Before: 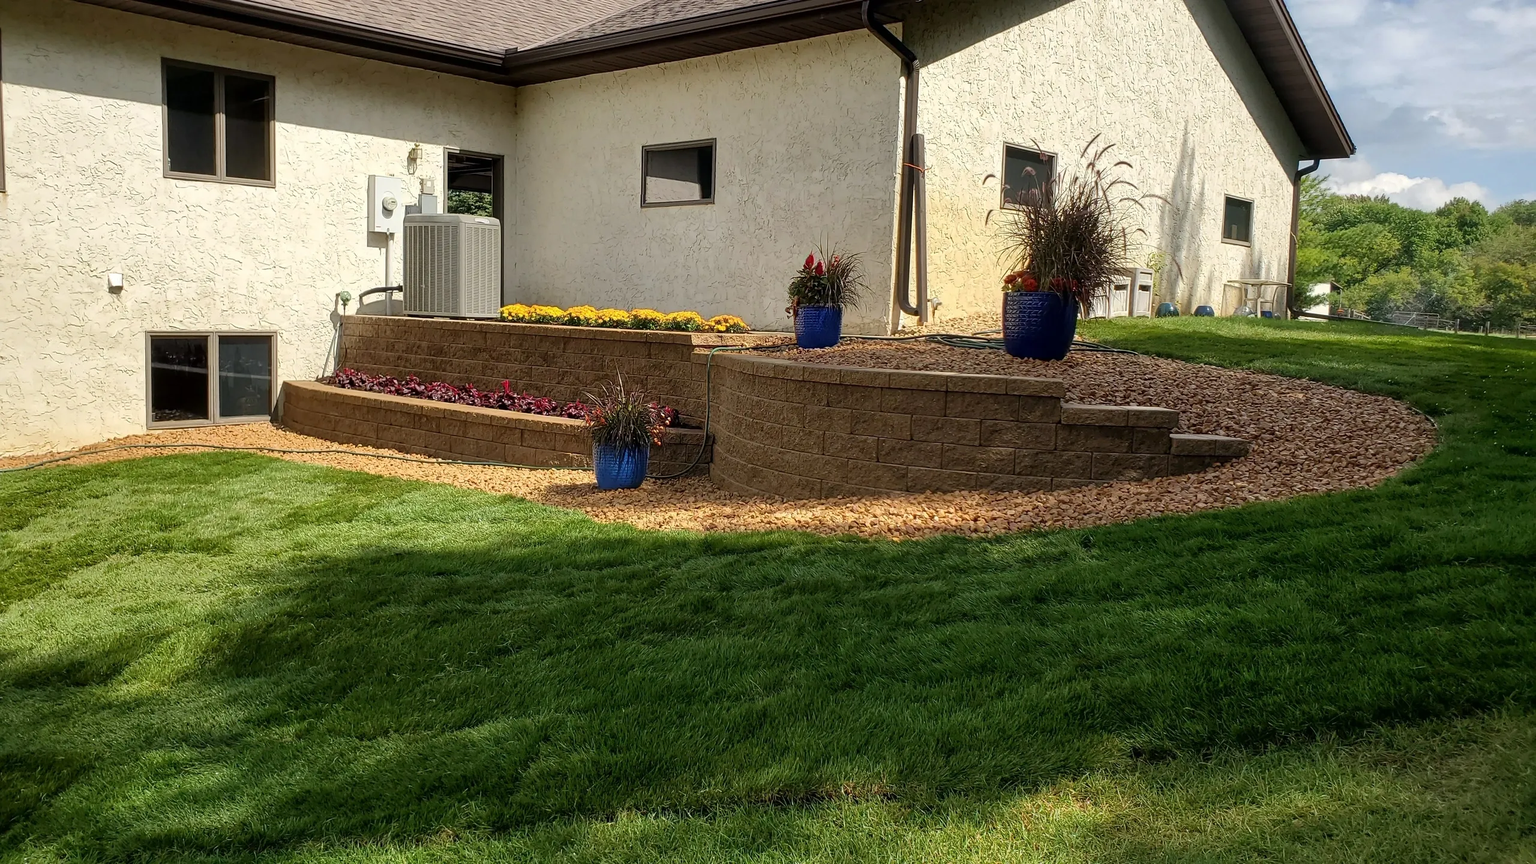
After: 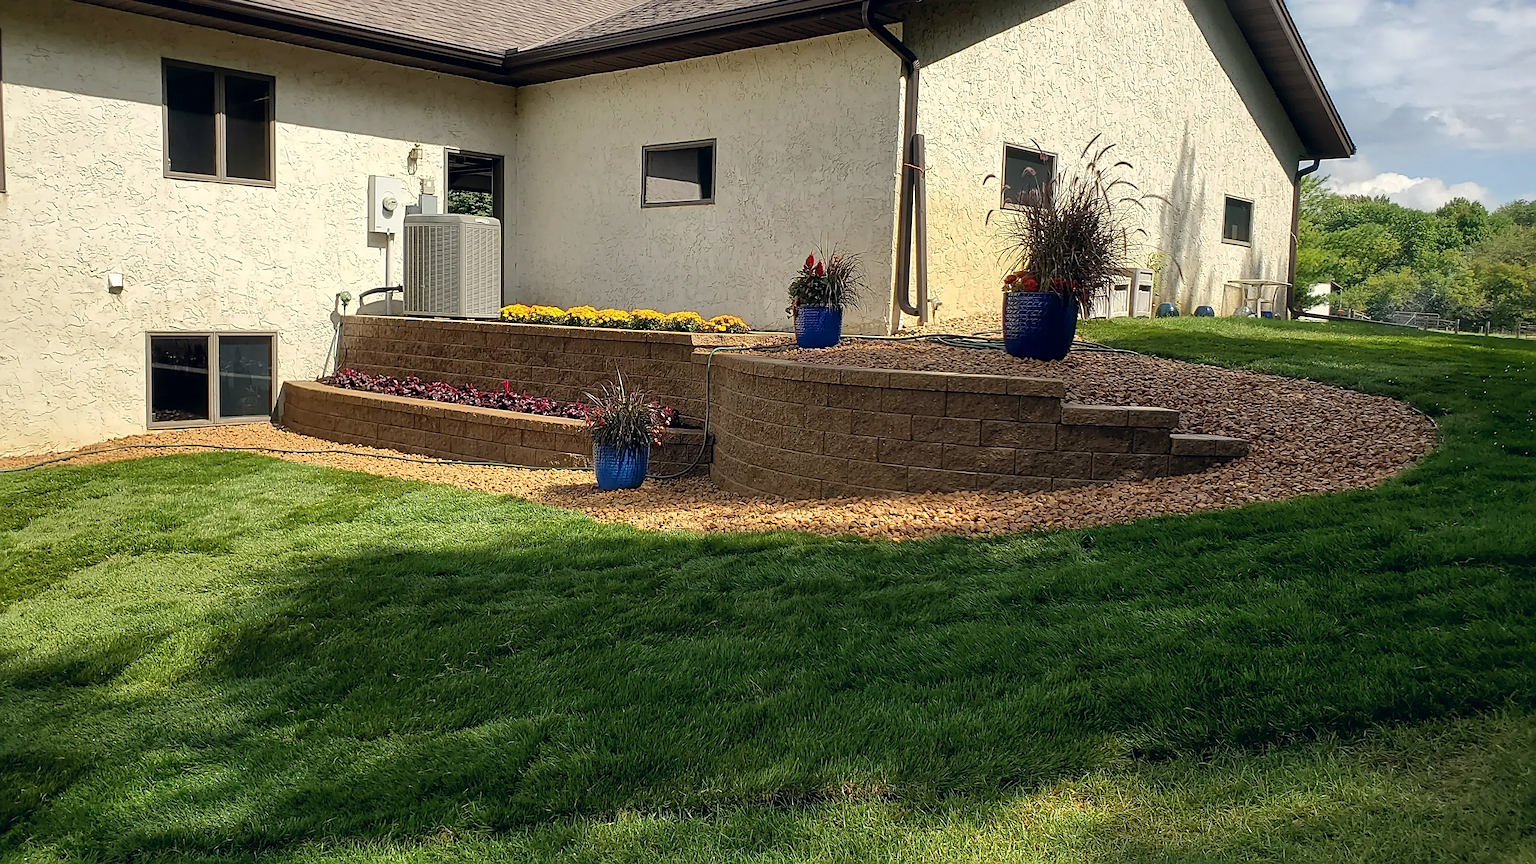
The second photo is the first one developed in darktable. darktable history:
color correction: highlights a* 0.207, highlights b* 2.7, shadows a* -0.874, shadows b* -4.78
sharpen: on, module defaults
